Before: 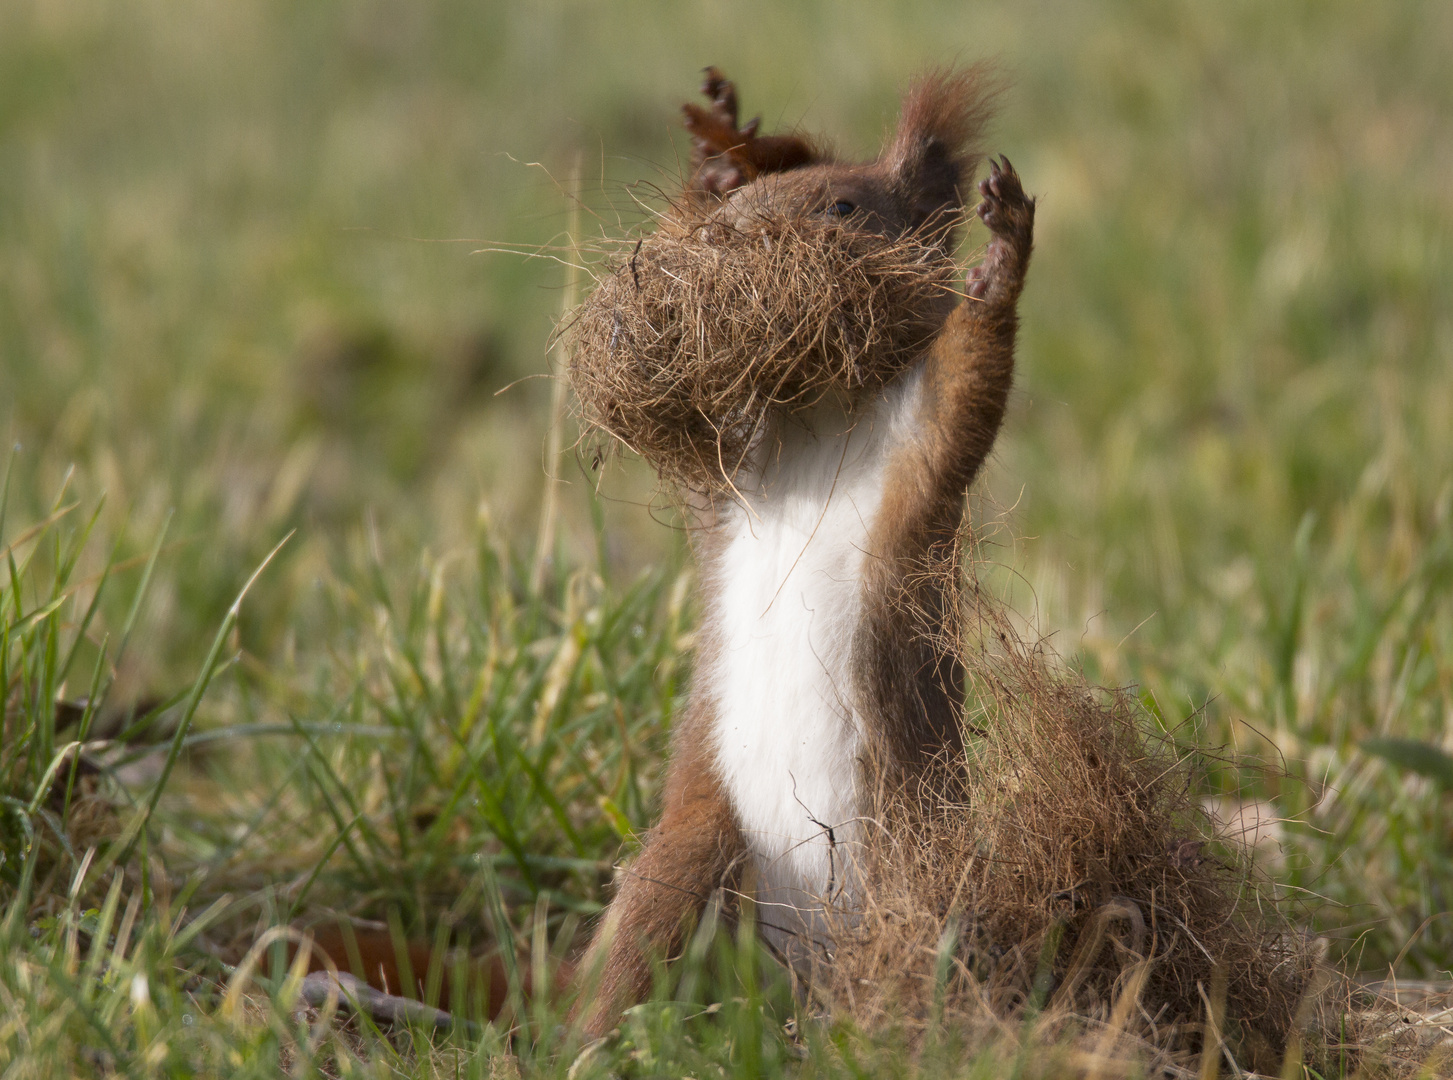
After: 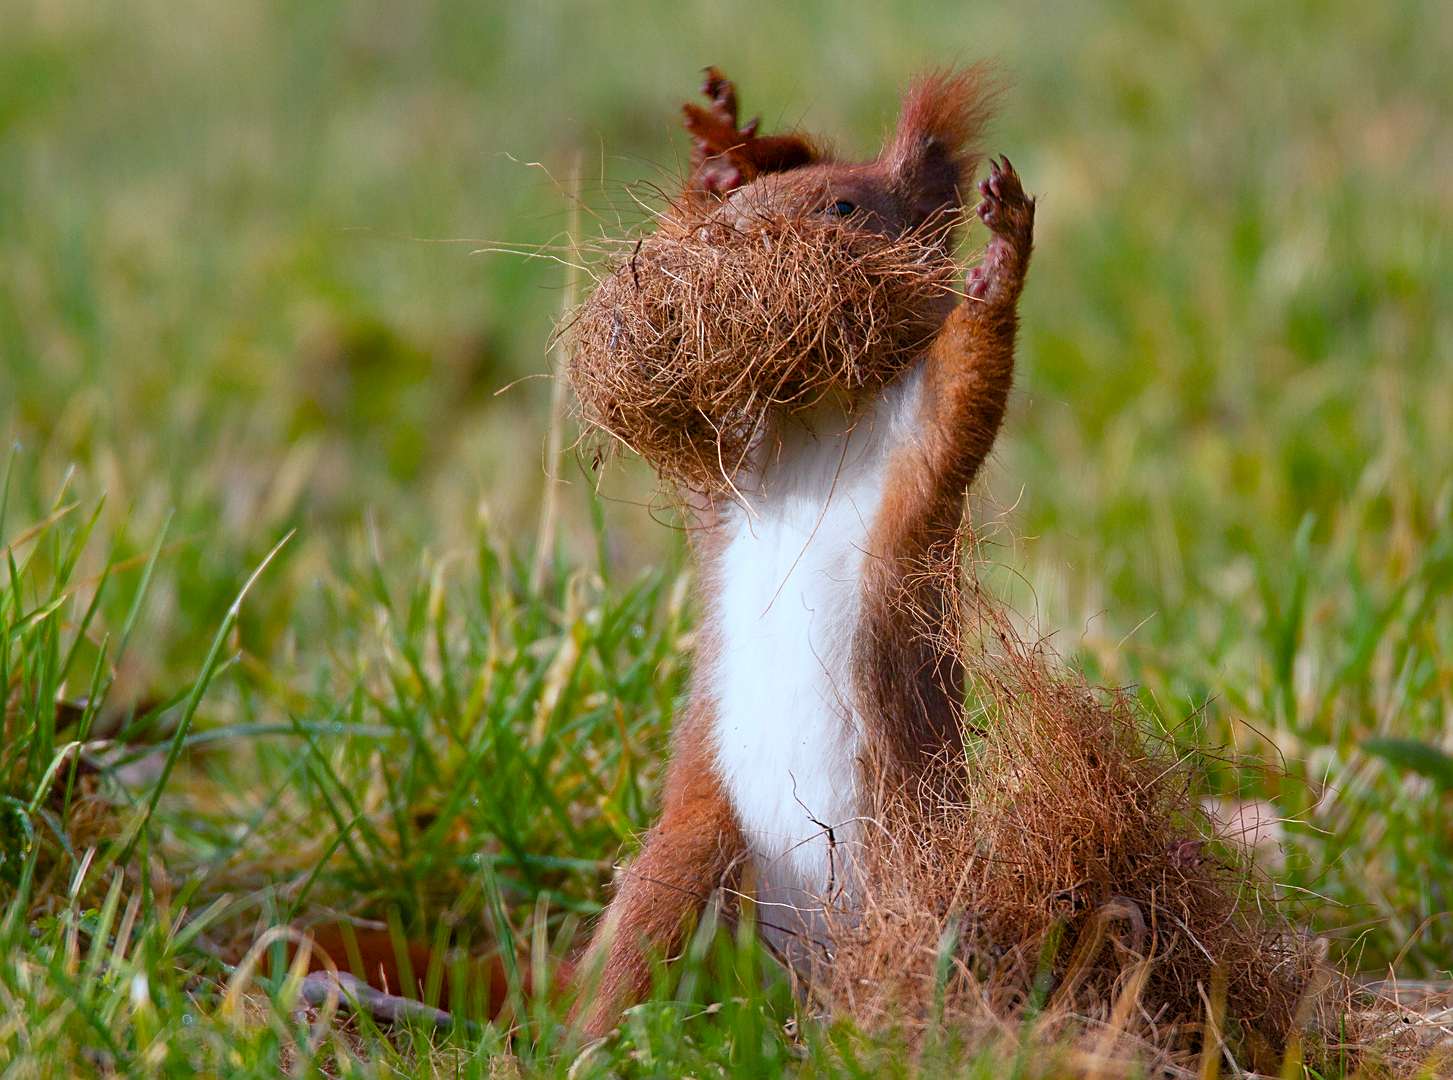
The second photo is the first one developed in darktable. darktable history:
color calibration: output R [0.972, 0.068, -0.094, 0], output G [-0.178, 1.216, -0.086, 0], output B [0.095, -0.136, 0.98, 0], illuminant custom, x 0.371, y 0.381, temperature 4283.16 K
sharpen: amount 0.6
color balance rgb: perceptual saturation grading › global saturation 35%, perceptual saturation grading › highlights -30%, perceptual saturation grading › shadows 35%, perceptual brilliance grading › global brilliance 3%, perceptual brilliance grading › highlights -3%, perceptual brilliance grading › shadows 3%
